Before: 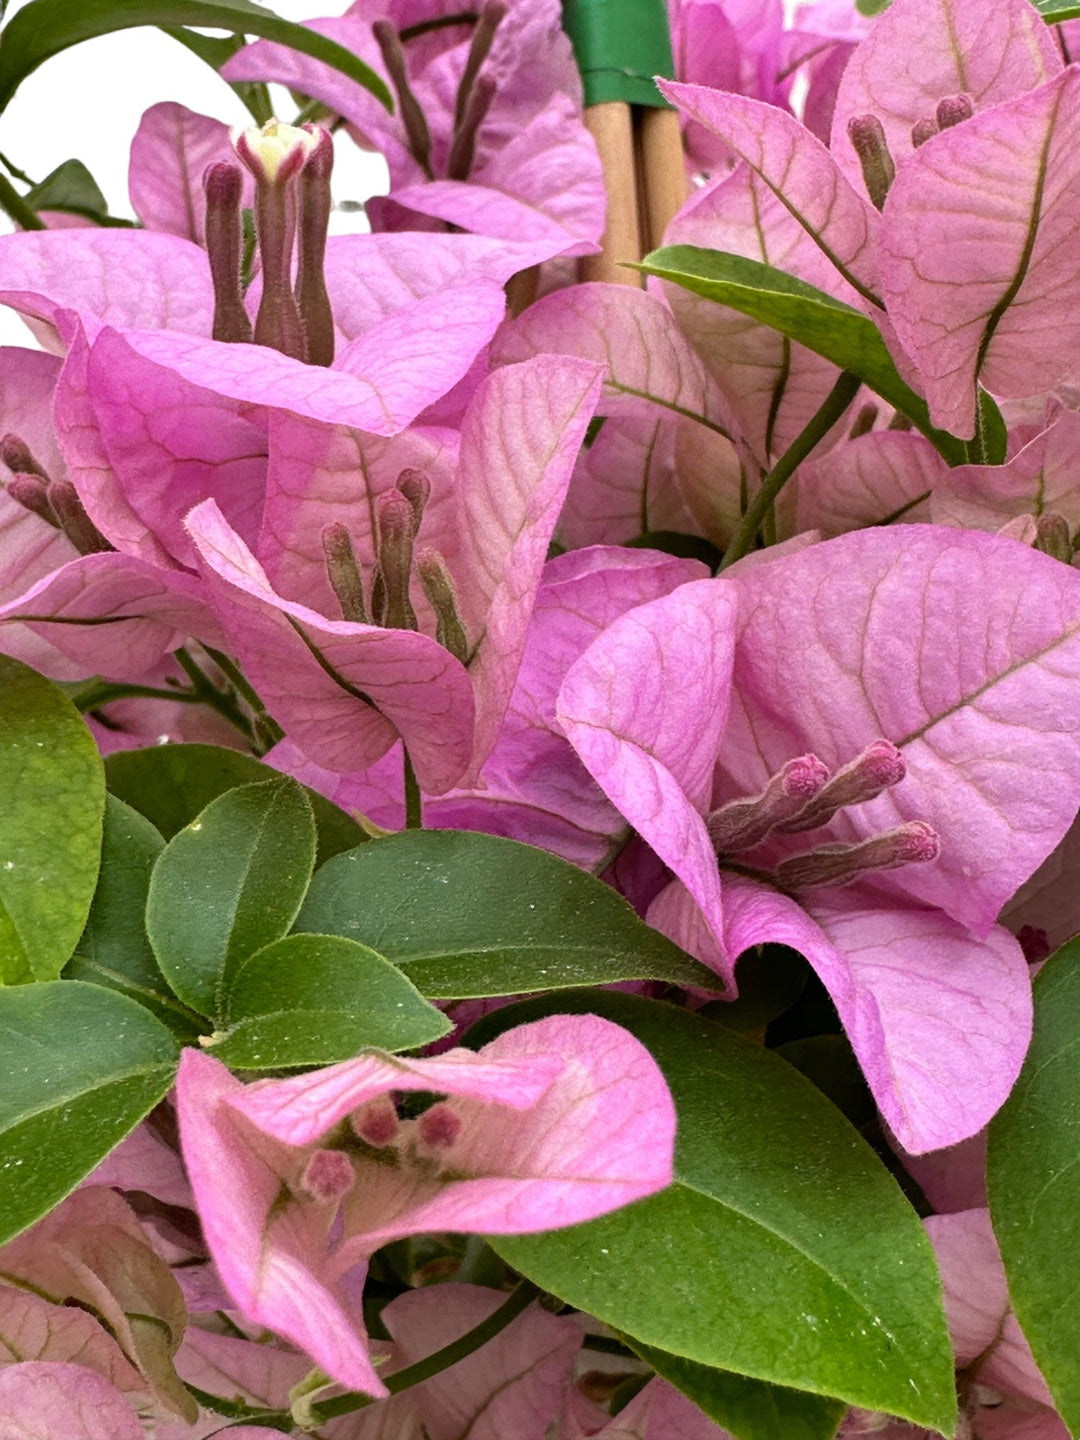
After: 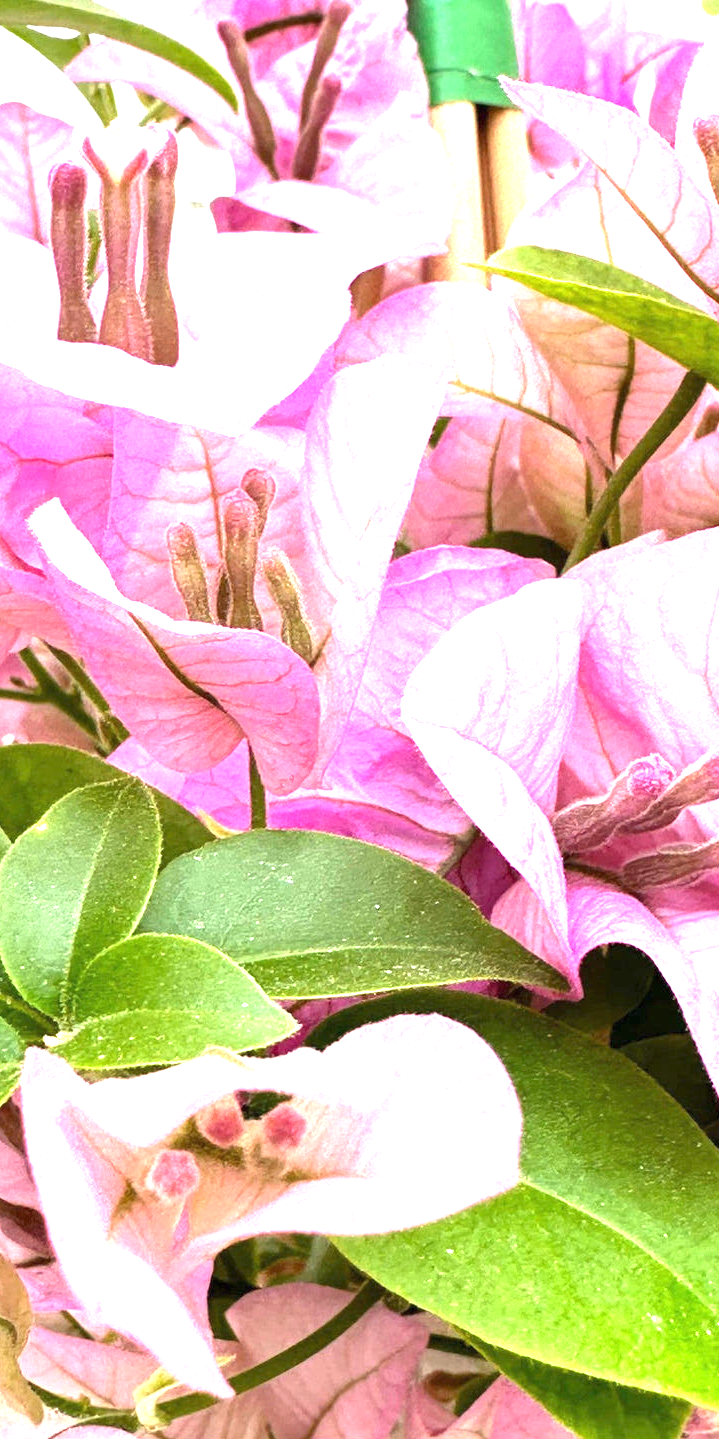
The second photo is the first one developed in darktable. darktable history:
crop and rotate: left 14.407%, right 18.959%
exposure: black level correction 0, exposure 2.112 EV, compensate highlight preservation false
